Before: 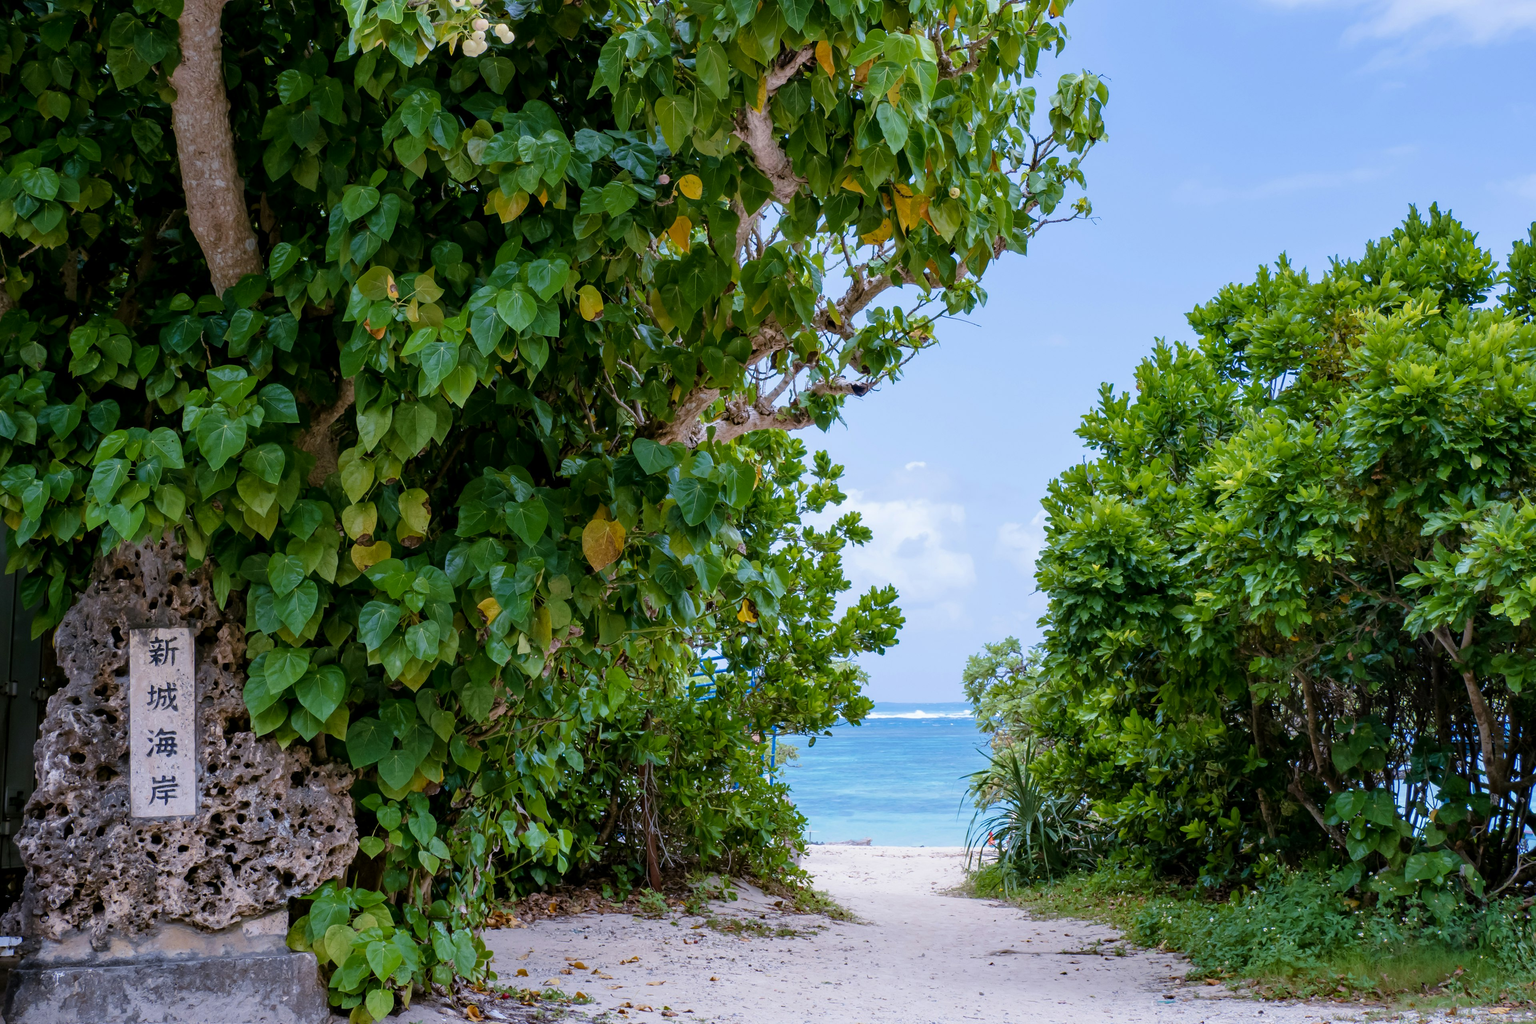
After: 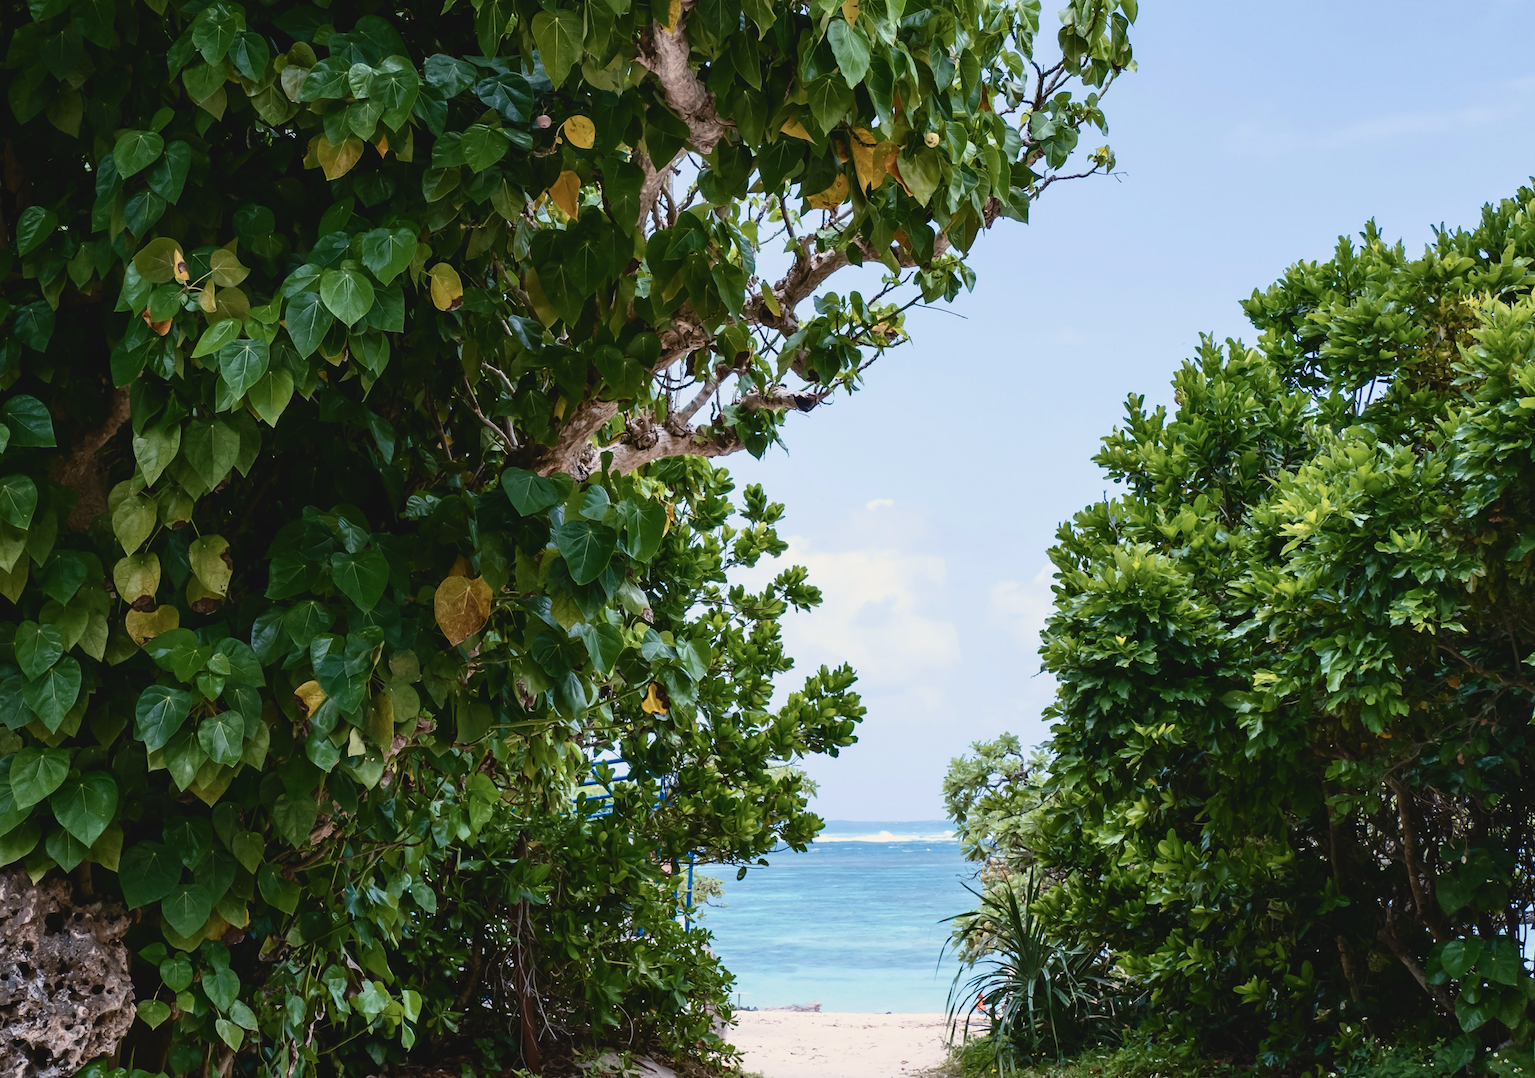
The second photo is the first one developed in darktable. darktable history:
crop: left 16.768%, top 8.653%, right 8.362%, bottom 12.485%
white balance: red 1.045, blue 0.932
contrast brightness saturation: contrast 0.39, brightness 0.1
exposure: black level correction -0.015, exposure -0.5 EV, compensate highlight preservation false
